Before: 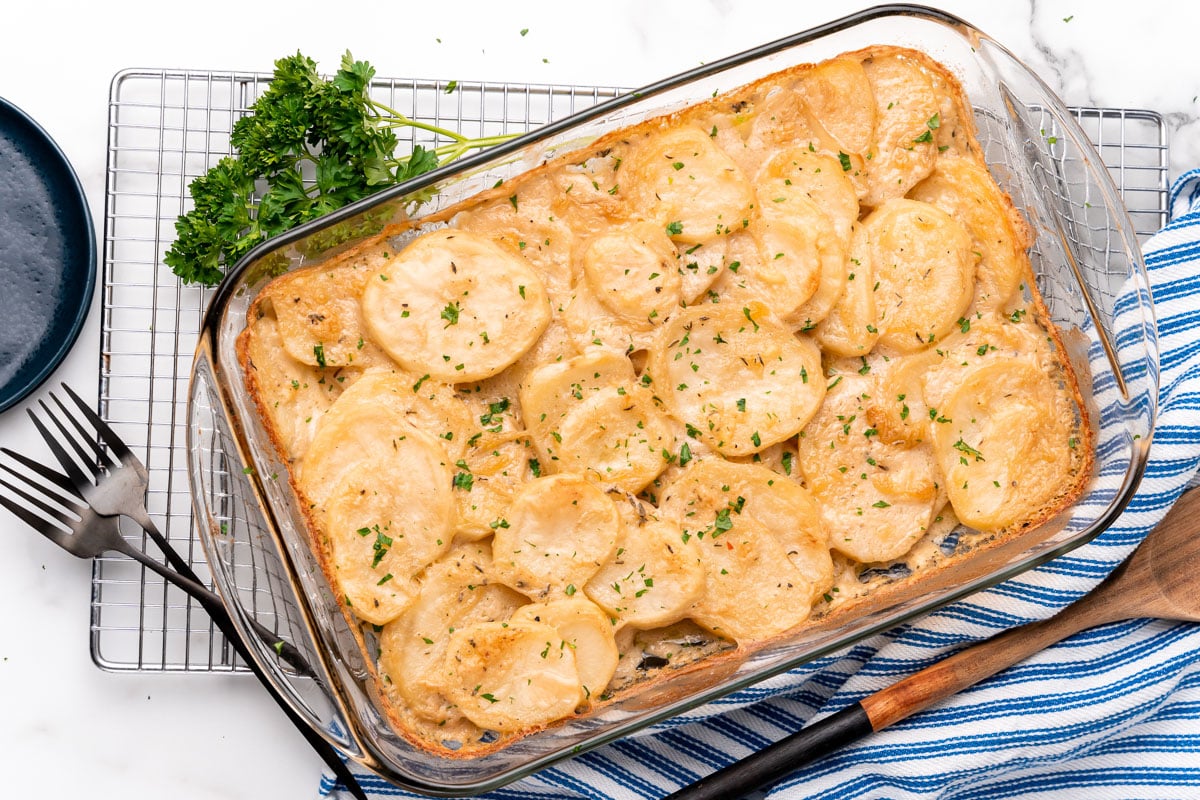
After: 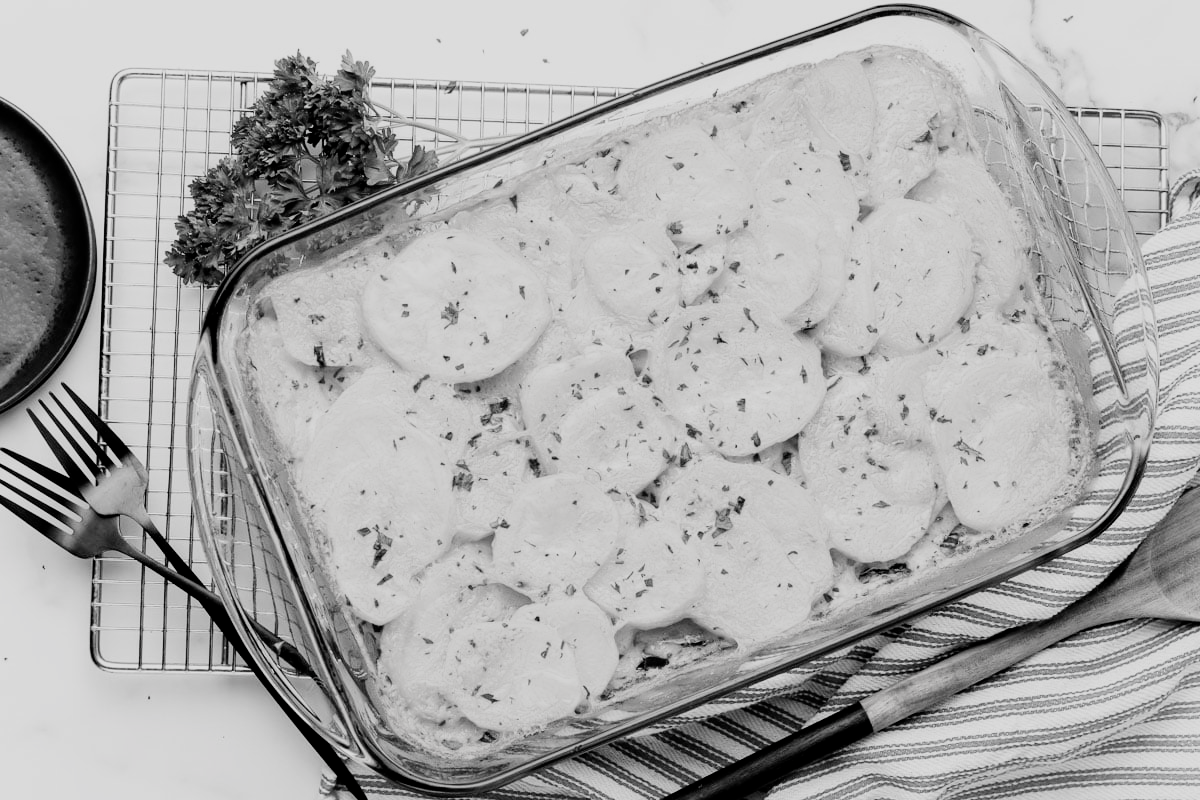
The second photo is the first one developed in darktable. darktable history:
filmic rgb: black relative exposure -5.08 EV, white relative exposure 3.56 EV, hardness 3.19, contrast 1.19, highlights saturation mix -49.32%, color science v5 (2021), contrast in shadows safe, contrast in highlights safe
